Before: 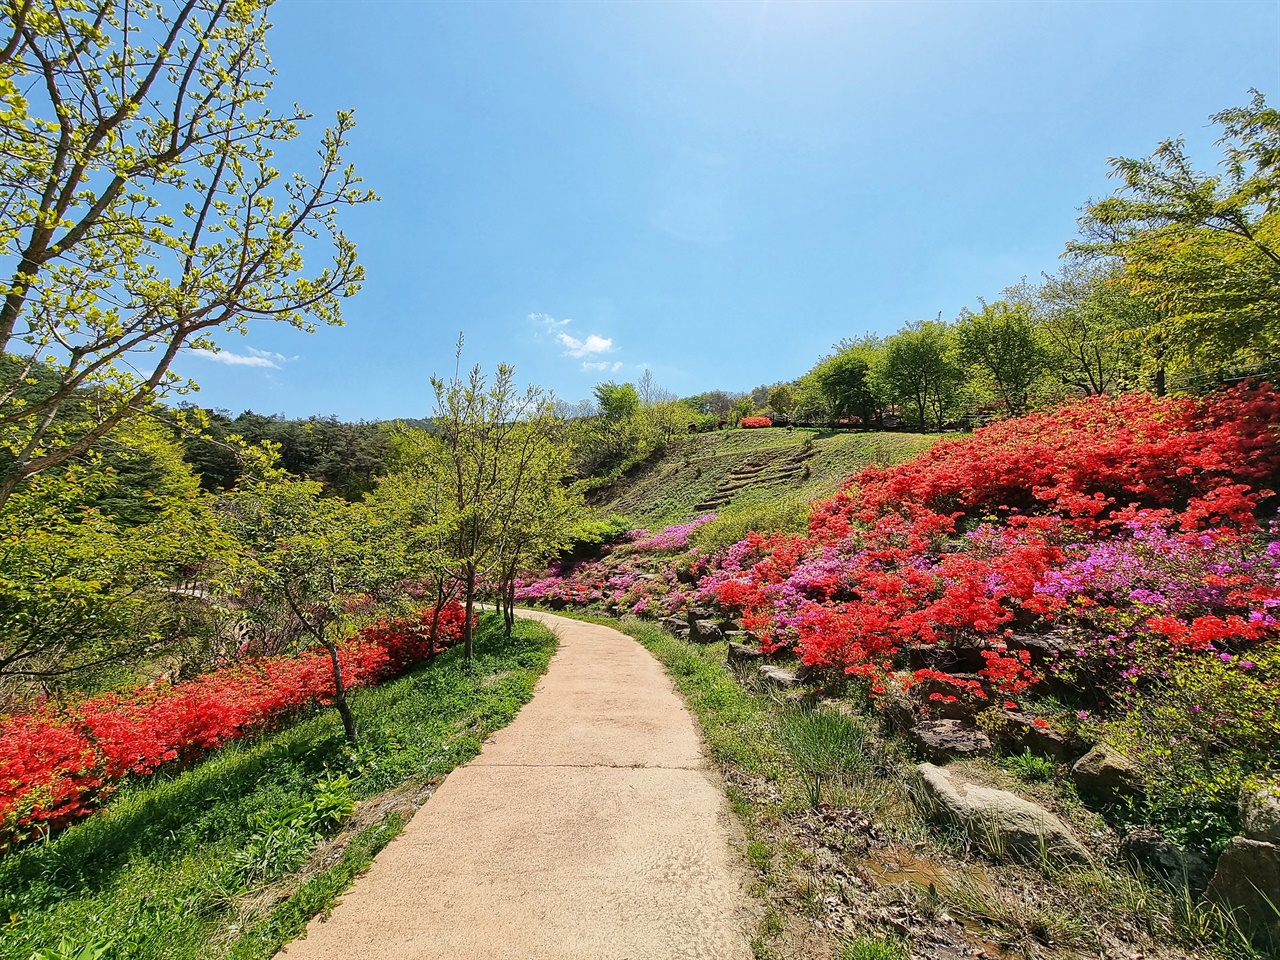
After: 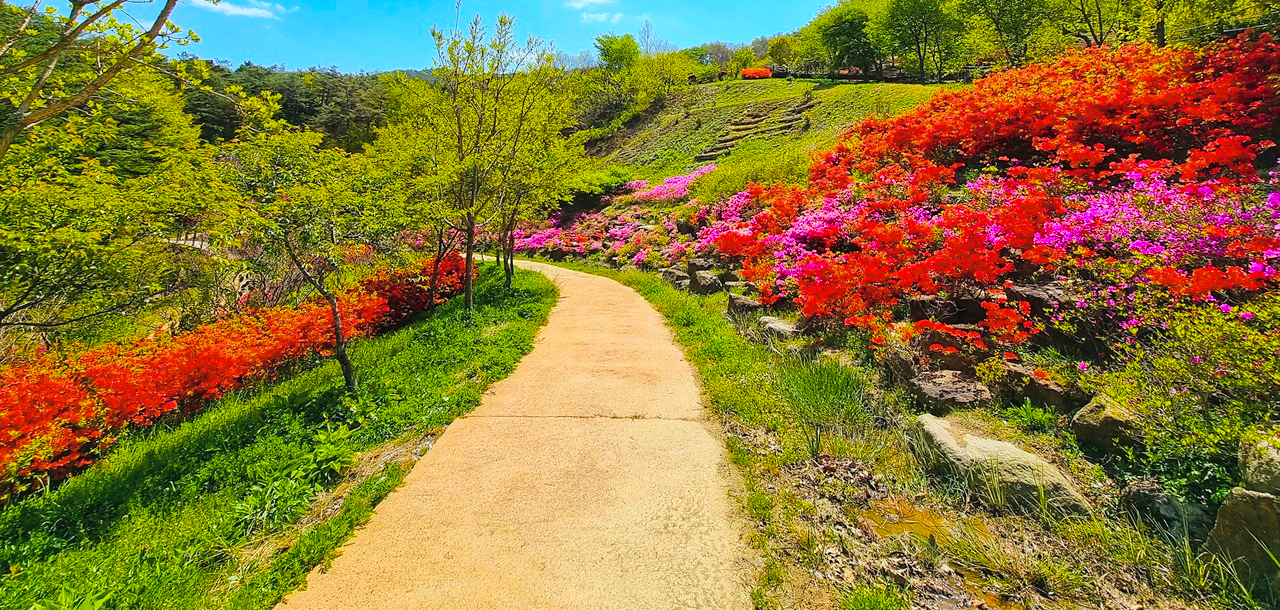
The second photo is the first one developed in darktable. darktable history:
contrast brightness saturation: brightness 0.15
white balance: red 0.978, blue 0.999
crop and rotate: top 36.435%
color balance rgb: perceptual saturation grading › global saturation 100%
